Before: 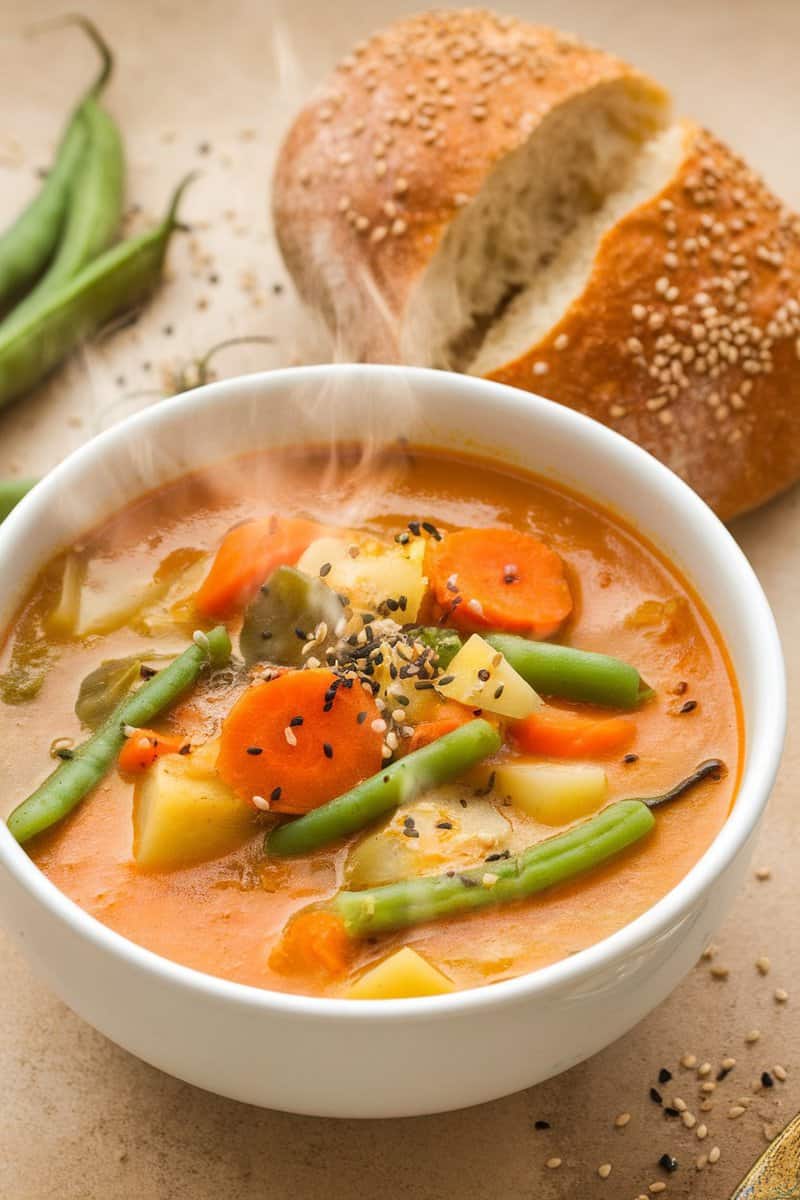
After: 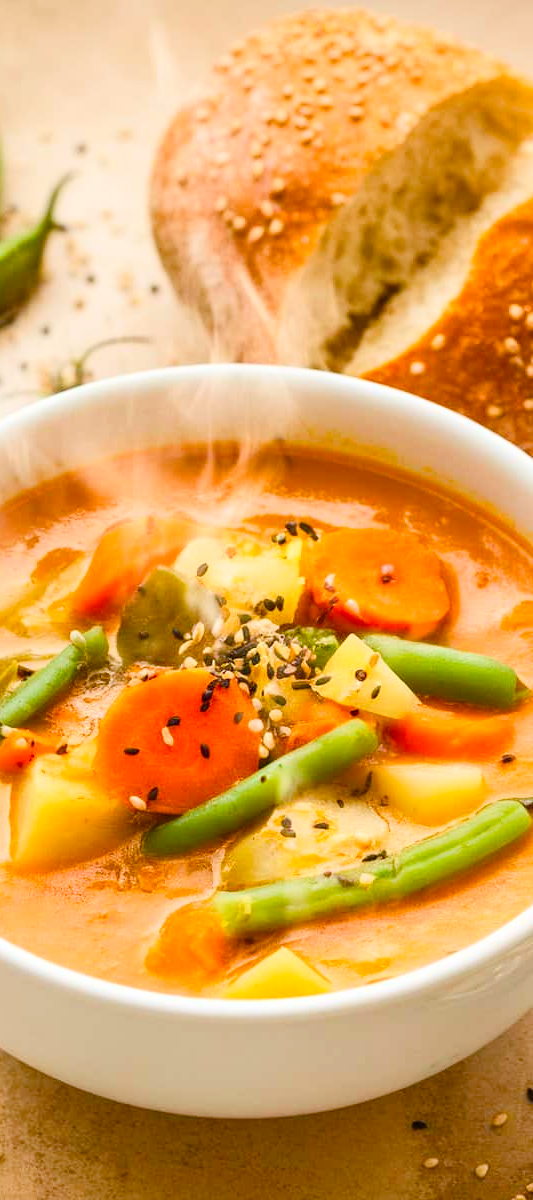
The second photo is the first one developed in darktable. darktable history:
color balance rgb: perceptual saturation grading › global saturation 20%, perceptual saturation grading › highlights -25%, perceptual saturation grading › shadows 50%
crop and rotate: left 15.446%, right 17.836%
contrast brightness saturation: contrast 0.2, brightness 0.16, saturation 0.22
